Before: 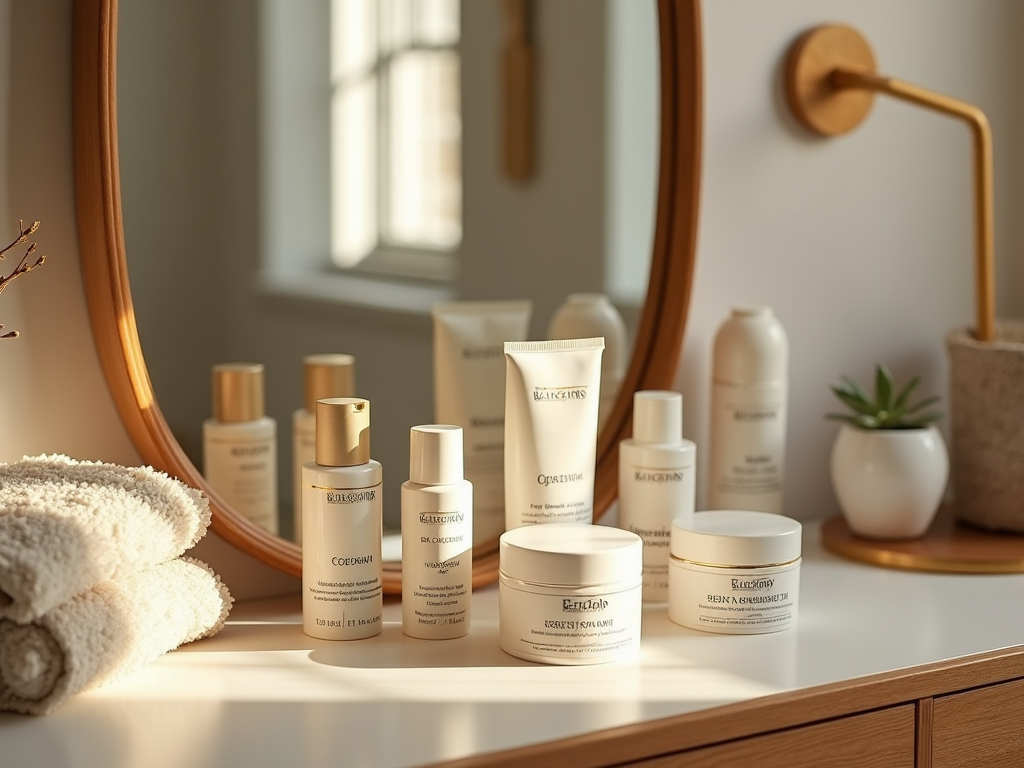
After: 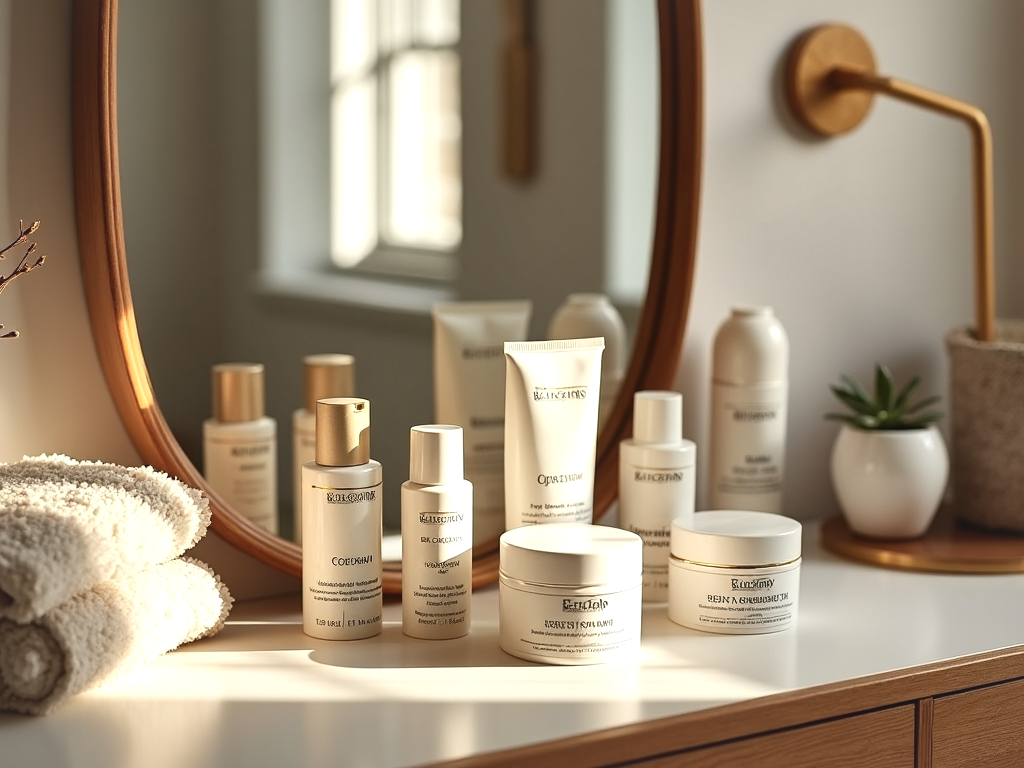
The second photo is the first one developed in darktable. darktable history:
local contrast: mode bilateral grid, contrast 70, coarseness 75, detail 180%, midtone range 0.2
exposure: black level correction -0.015, compensate highlight preservation false
